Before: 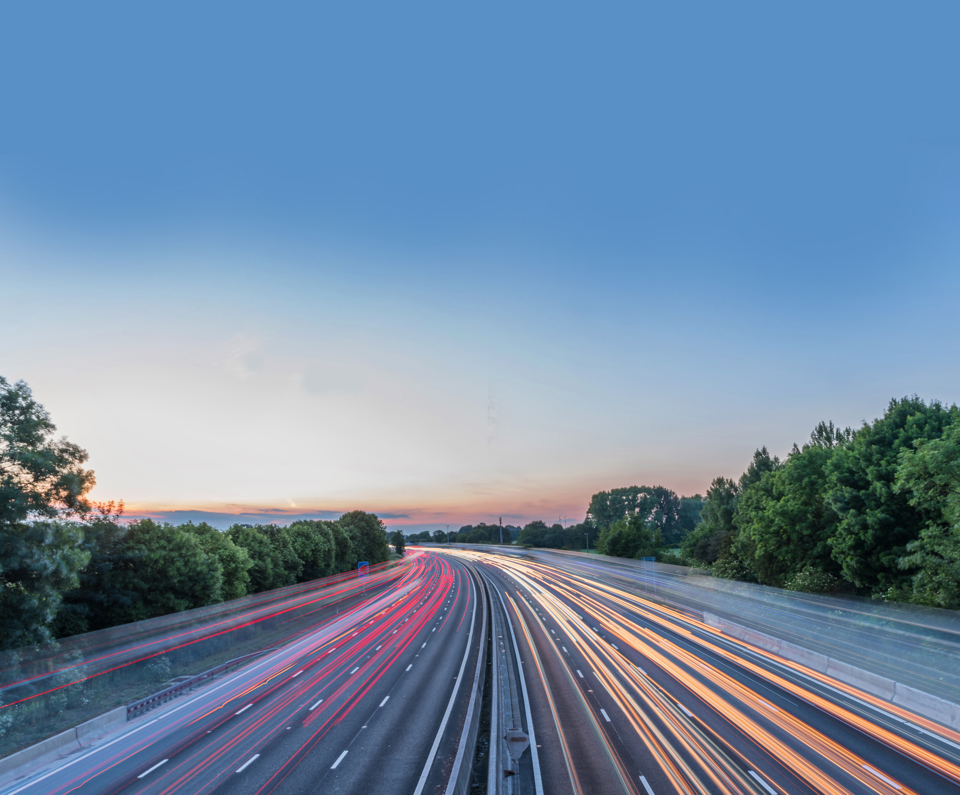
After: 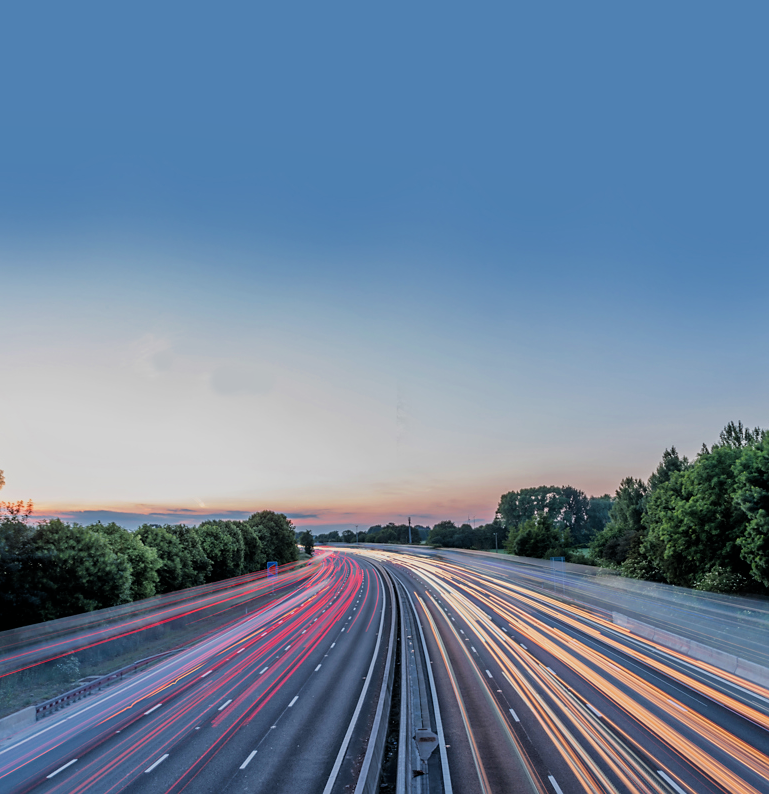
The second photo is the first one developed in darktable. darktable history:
color zones: curves: ch0 [(0, 0.5) (0.143, 0.5) (0.286, 0.5) (0.429, 0.495) (0.571, 0.437) (0.714, 0.44) (0.857, 0.496) (1, 0.5)]
crop and rotate: left 9.524%, right 10.293%
filmic rgb: black relative exposure -5.76 EV, white relative exposure 3.4 EV, hardness 3.66
sharpen: radius 1.482, amount 0.401, threshold 1.745
shadows and highlights: shadows 29.33, highlights -28.97, low approximation 0.01, soften with gaussian
